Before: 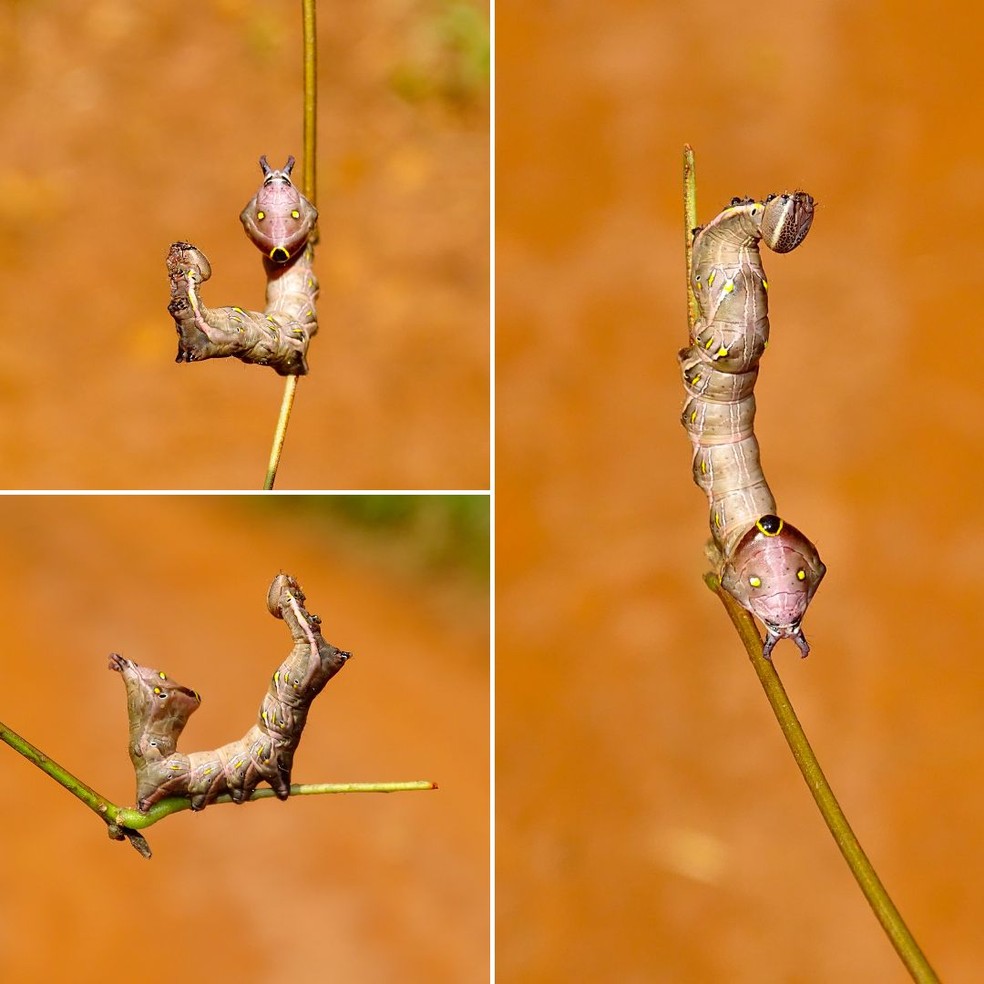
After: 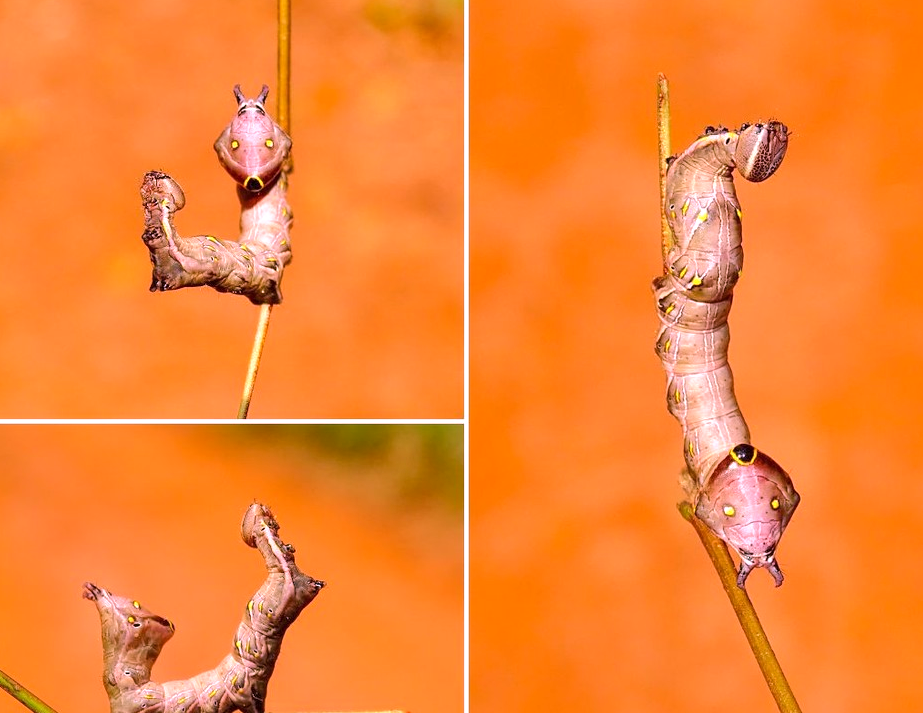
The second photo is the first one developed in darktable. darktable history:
base curve: curves: ch0 [(0, 0) (0.262, 0.32) (0.722, 0.705) (1, 1)]
crop: left 2.737%, top 7.287%, right 3.421%, bottom 20.179%
white balance: red 1.188, blue 1.11
tone equalizer: on, module defaults
local contrast: highlights 100%, shadows 100%, detail 120%, midtone range 0.2
shadows and highlights: shadows 25, highlights -25
